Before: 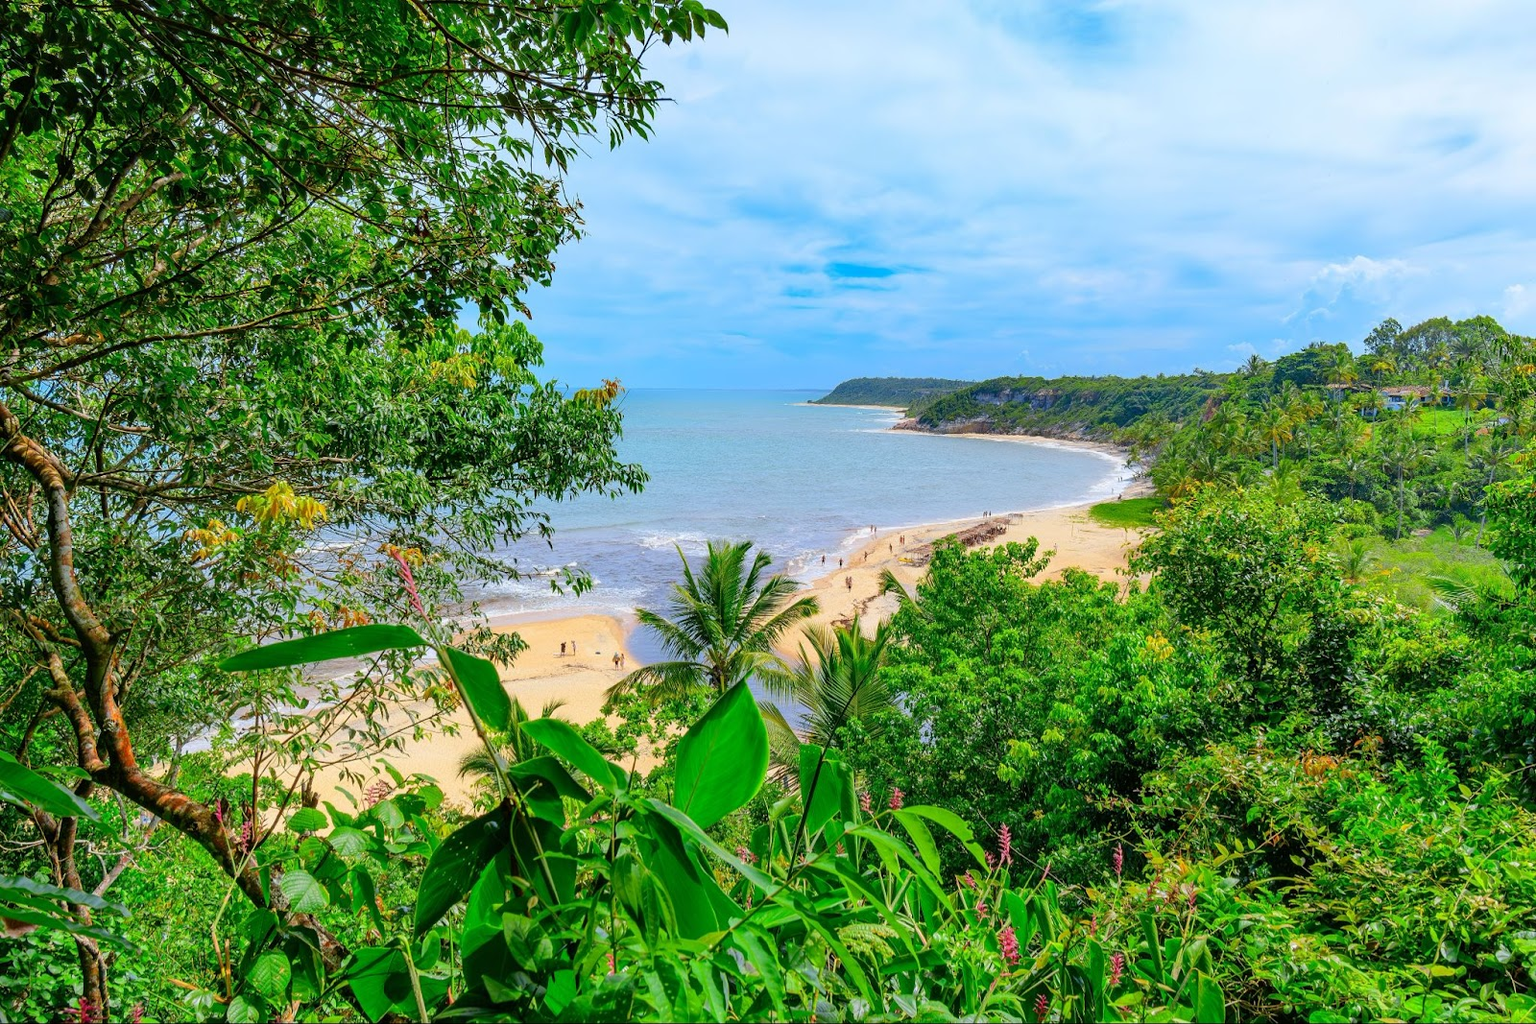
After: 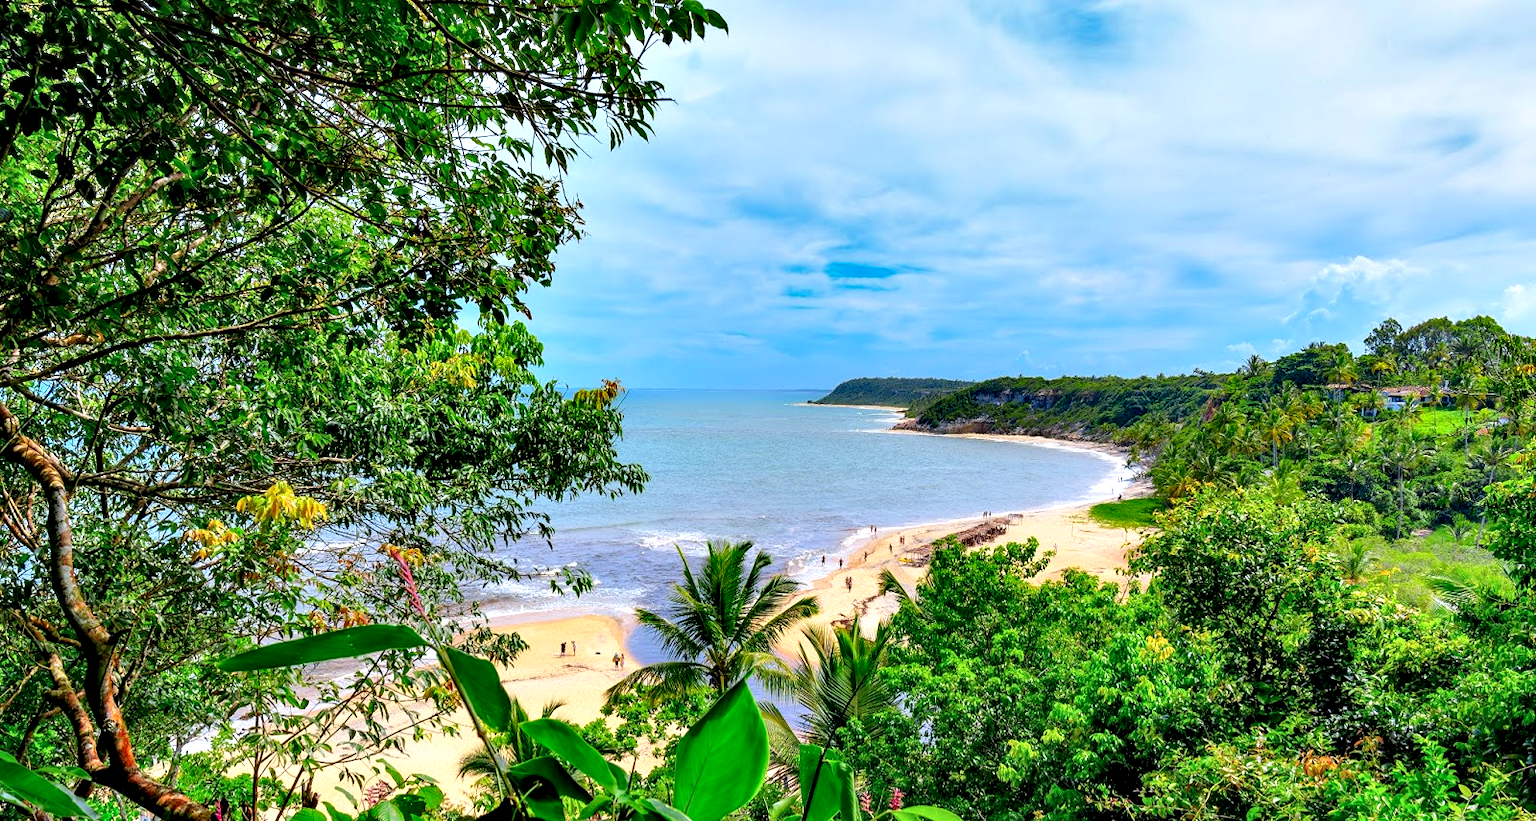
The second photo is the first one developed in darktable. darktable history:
contrast equalizer: octaves 7, y [[0.6 ×6], [0.55 ×6], [0 ×6], [0 ×6], [0 ×6]]
crop: bottom 19.72%
